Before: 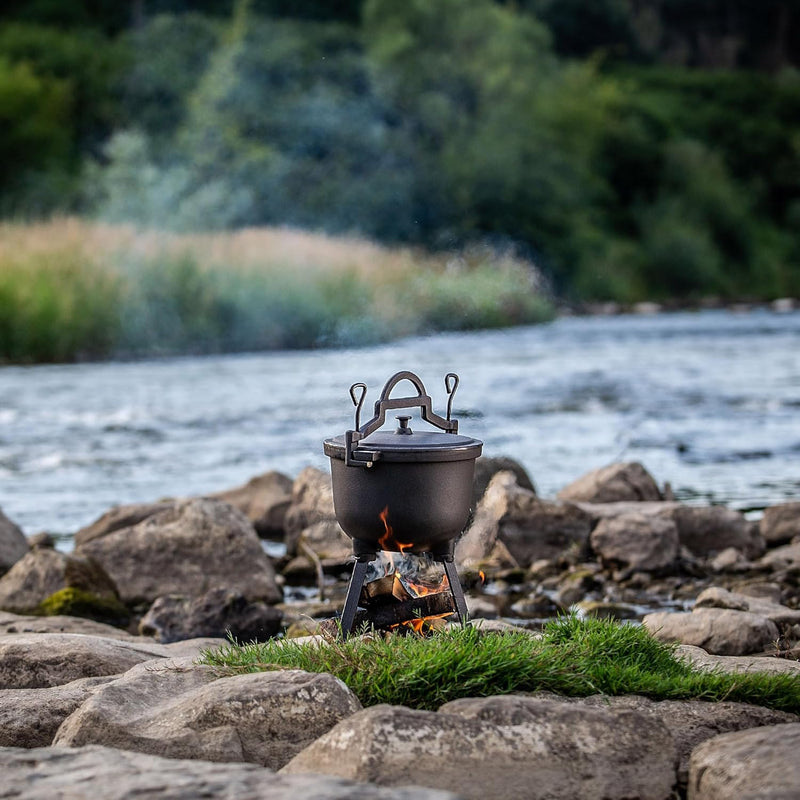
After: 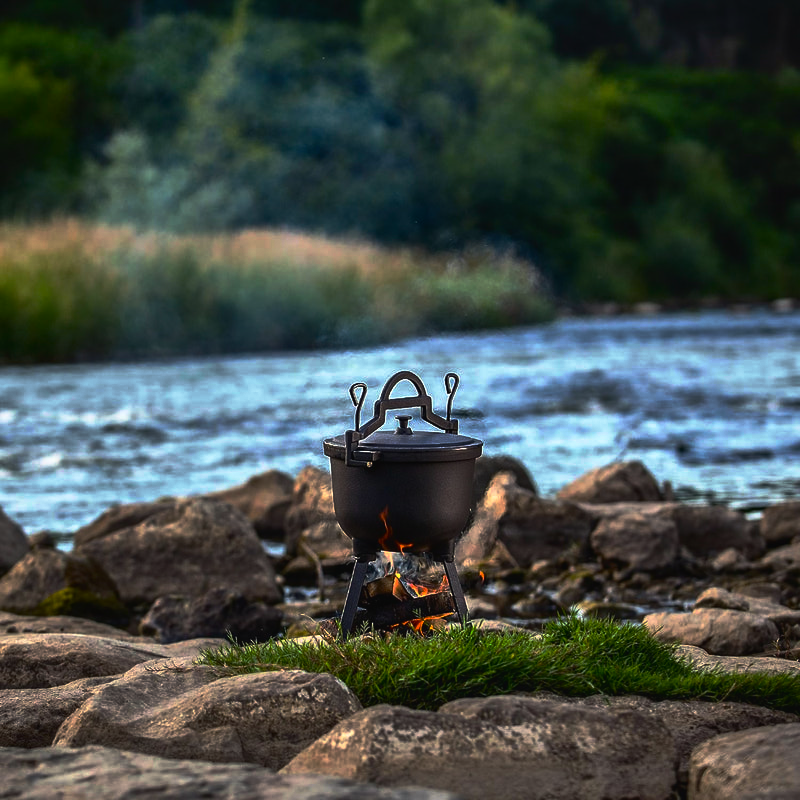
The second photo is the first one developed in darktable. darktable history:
shadows and highlights: soften with gaussian
base curve: curves: ch0 [(0, 0) (0.564, 0.291) (0.802, 0.731) (1, 1)], preserve colors none
contrast brightness saturation: contrast 0.218
color balance rgb: highlights gain › luminance 6.952%, highlights gain › chroma 1.884%, highlights gain › hue 90.53°, global offset › luminance 0.757%, perceptual saturation grading › global saturation 25.806%, global vibrance 22.019%
